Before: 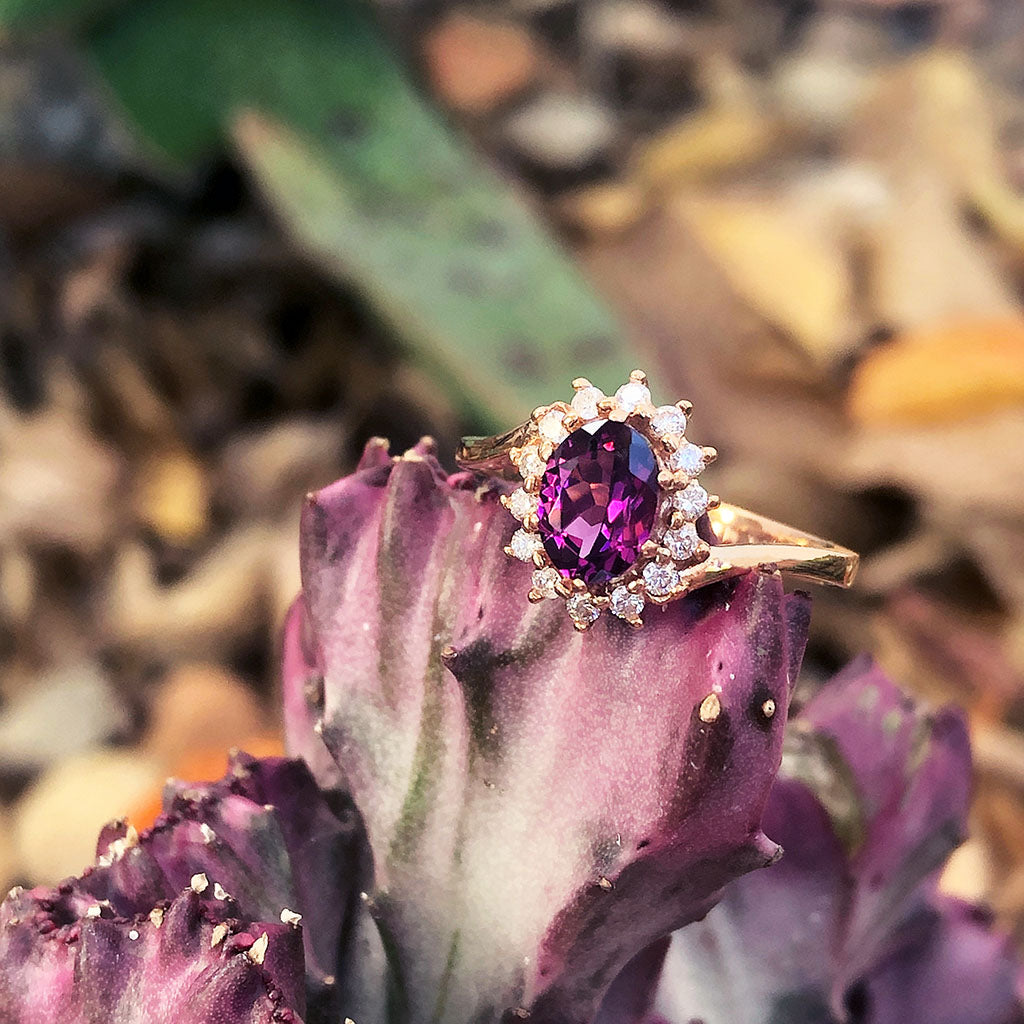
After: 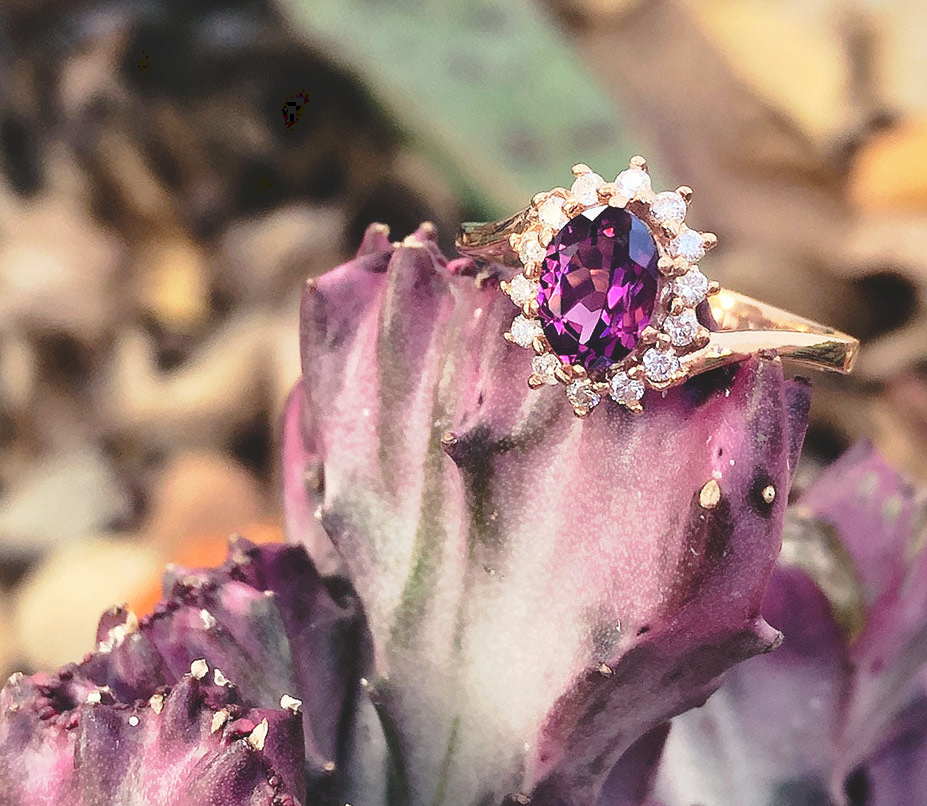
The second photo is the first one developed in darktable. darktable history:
shadows and highlights: shadows 37.27, highlights -28.18, soften with gaussian
crop: top 20.916%, right 9.437%, bottom 0.316%
tone curve: curves: ch0 [(0, 0) (0.003, 0.128) (0.011, 0.133) (0.025, 0.133) (0.044, 0.141) (0.069, 0.152) (0.1, 0.169) (0.136, 0.201) (0.177, 0.239) (0.224, 0.294) (0.277, 0.358) (0.335, 0.428) (0.399, 0.488) (0.468, 0.55) (0.543, 0.611) (0.623, 0.678) (0.709, 0.755) (0.801, 0.843) (0.898, 0.91) (1, 1)], preserve colors none
